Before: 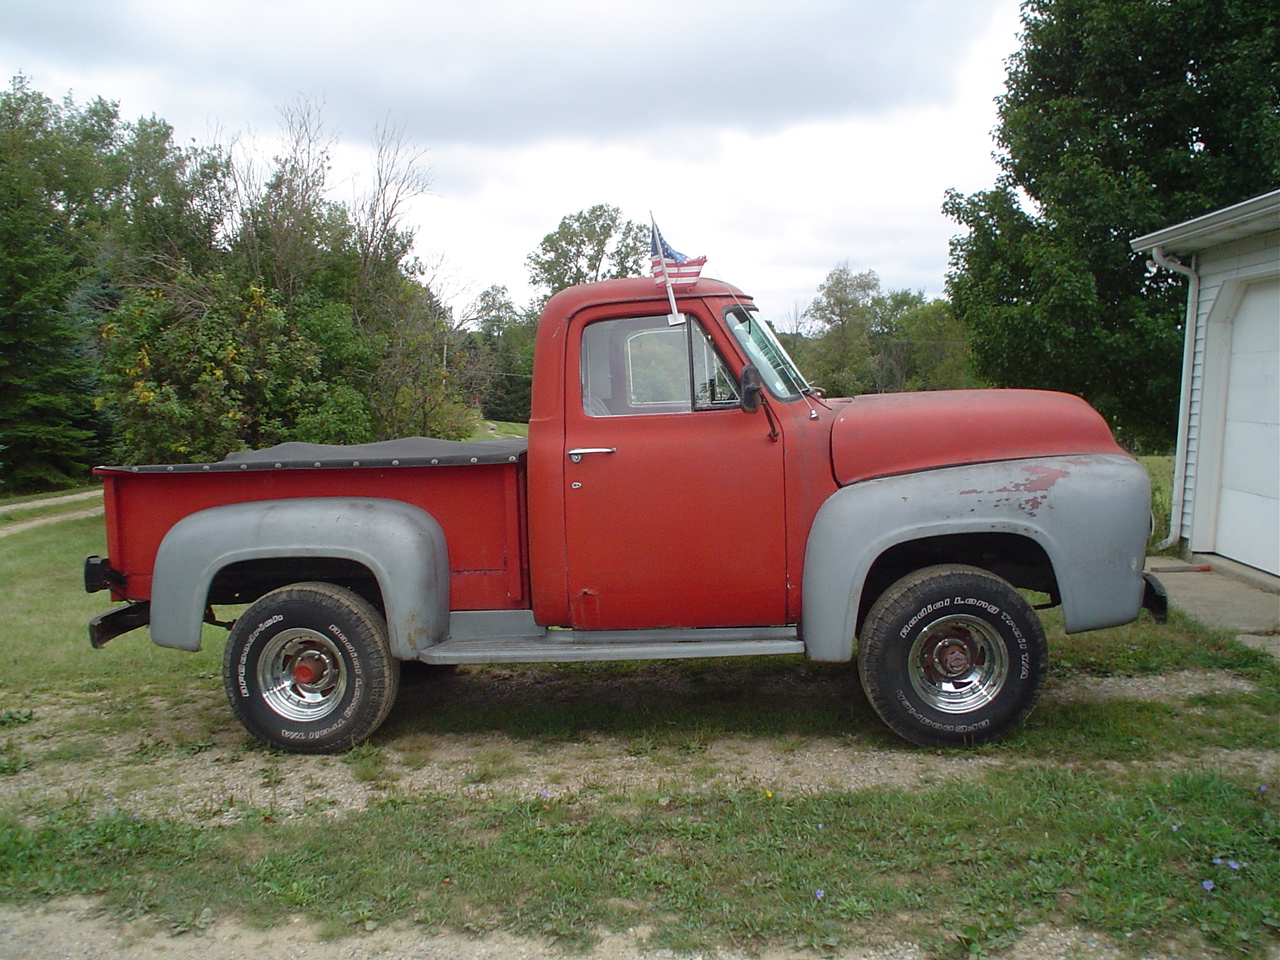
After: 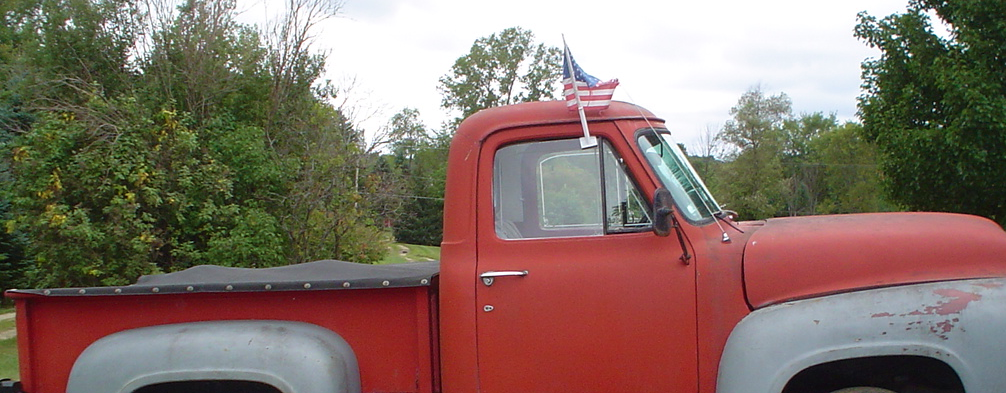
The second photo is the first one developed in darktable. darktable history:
velvia: strength 21.54%
crop: left 6.941%, top 18.504%, right 14.399%, bottom 40.461%
exposure: black level correction 0, exposure 0 EV, compensate exposure bias true, compensate highlight preservation false
